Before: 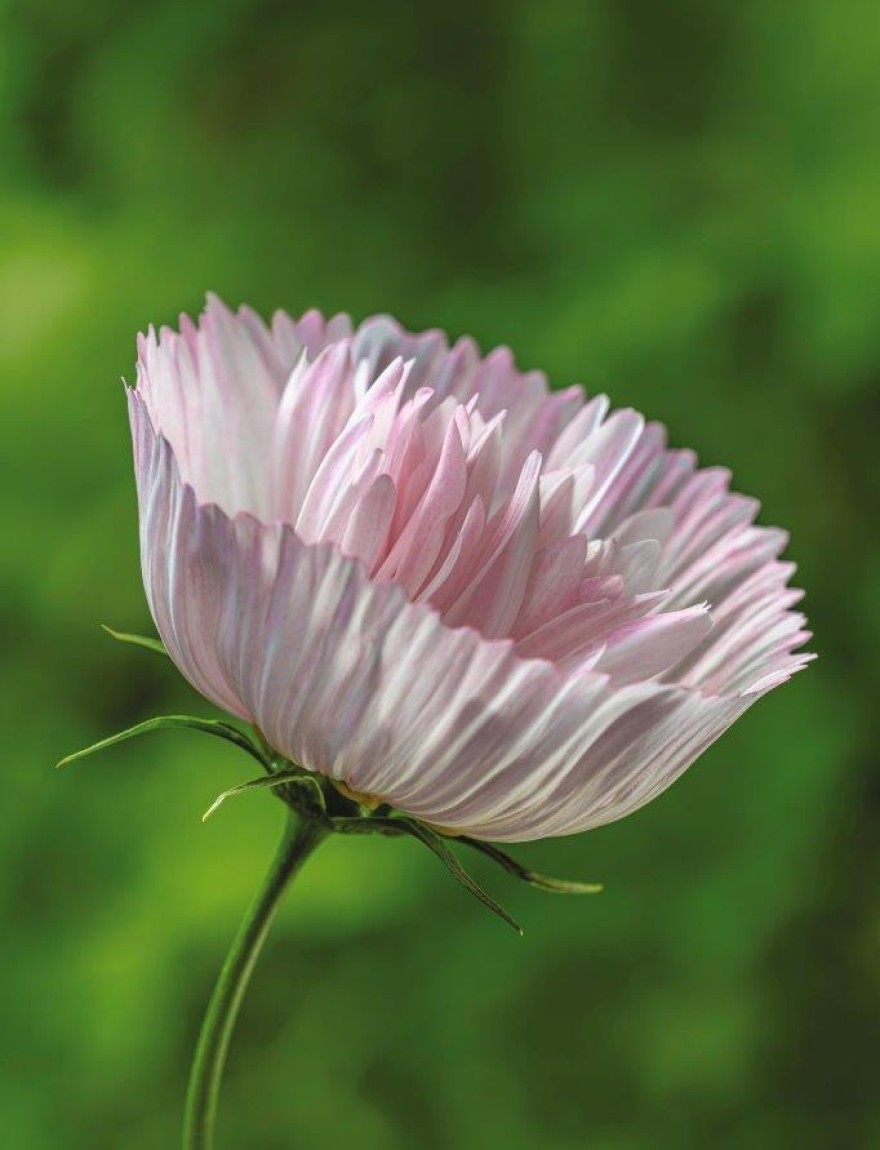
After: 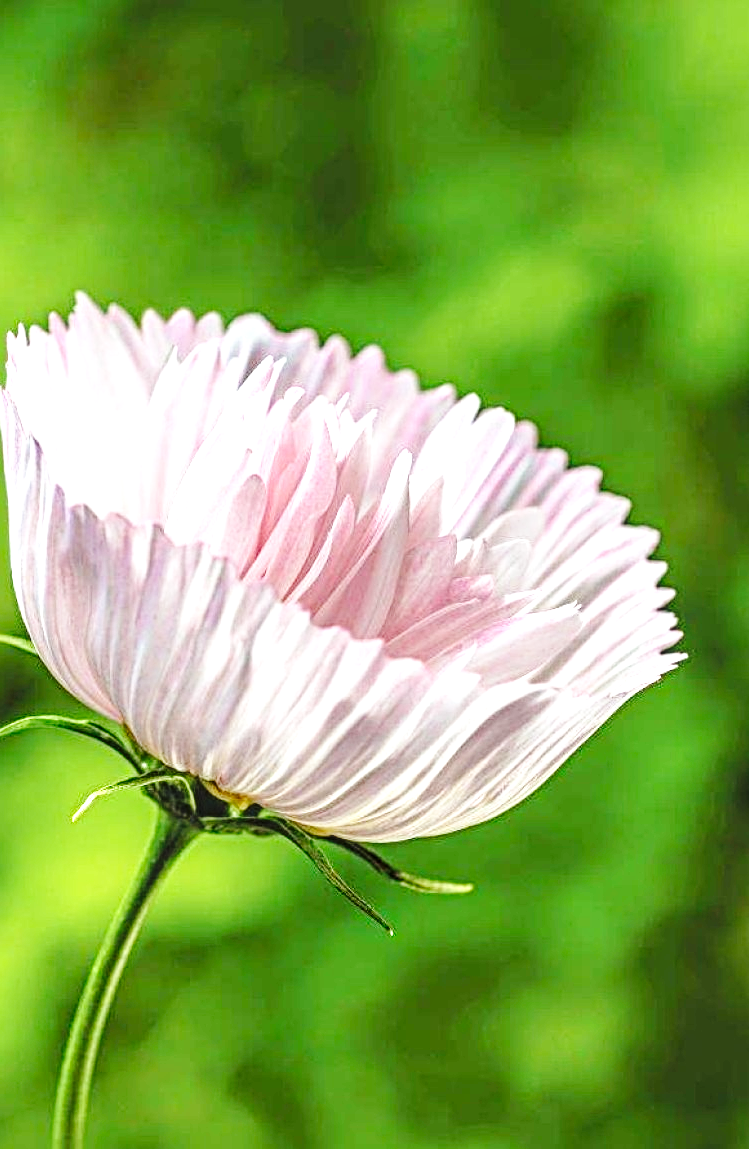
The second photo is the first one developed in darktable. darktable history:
crop and rotate: left 14.802%
sharpen: radius 3.952
exposure: black level correction 0, exposure 1 EV, compensate exposure bias true, compensate highlight preservation false
base curve: curves: ch0 [(0, 0) (0.036, 0.025) (0.121, 0.166) (0.206, 0.329) (0.605, 0.79) (1, 1)], preserve colors none
local contrast: on, module defaults
